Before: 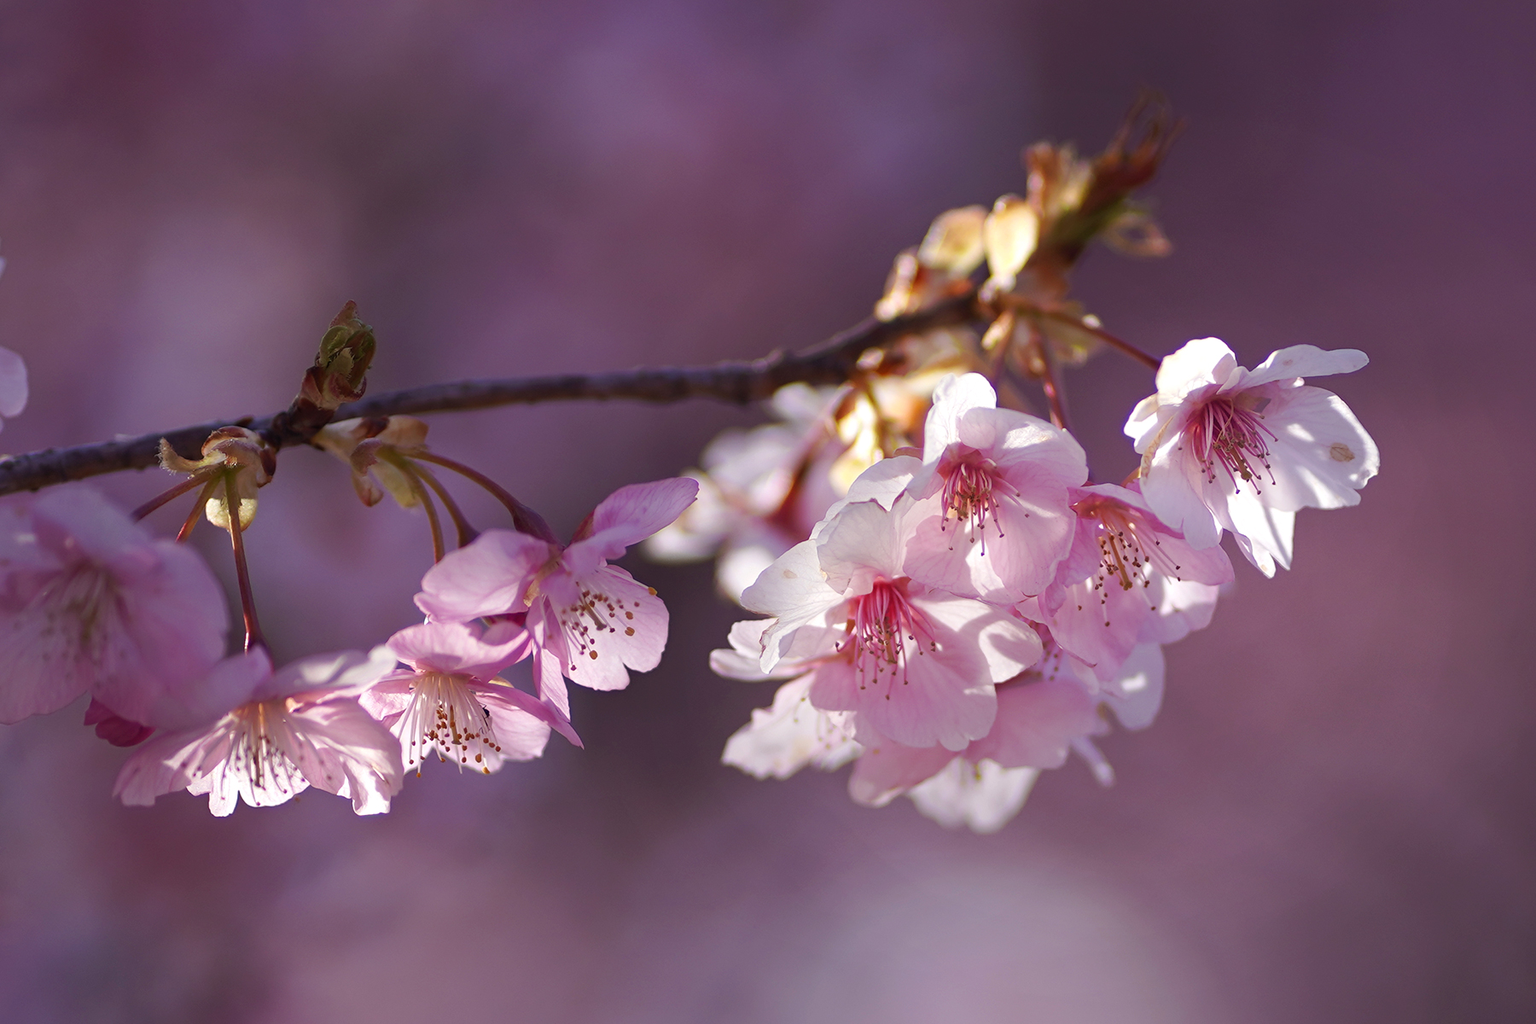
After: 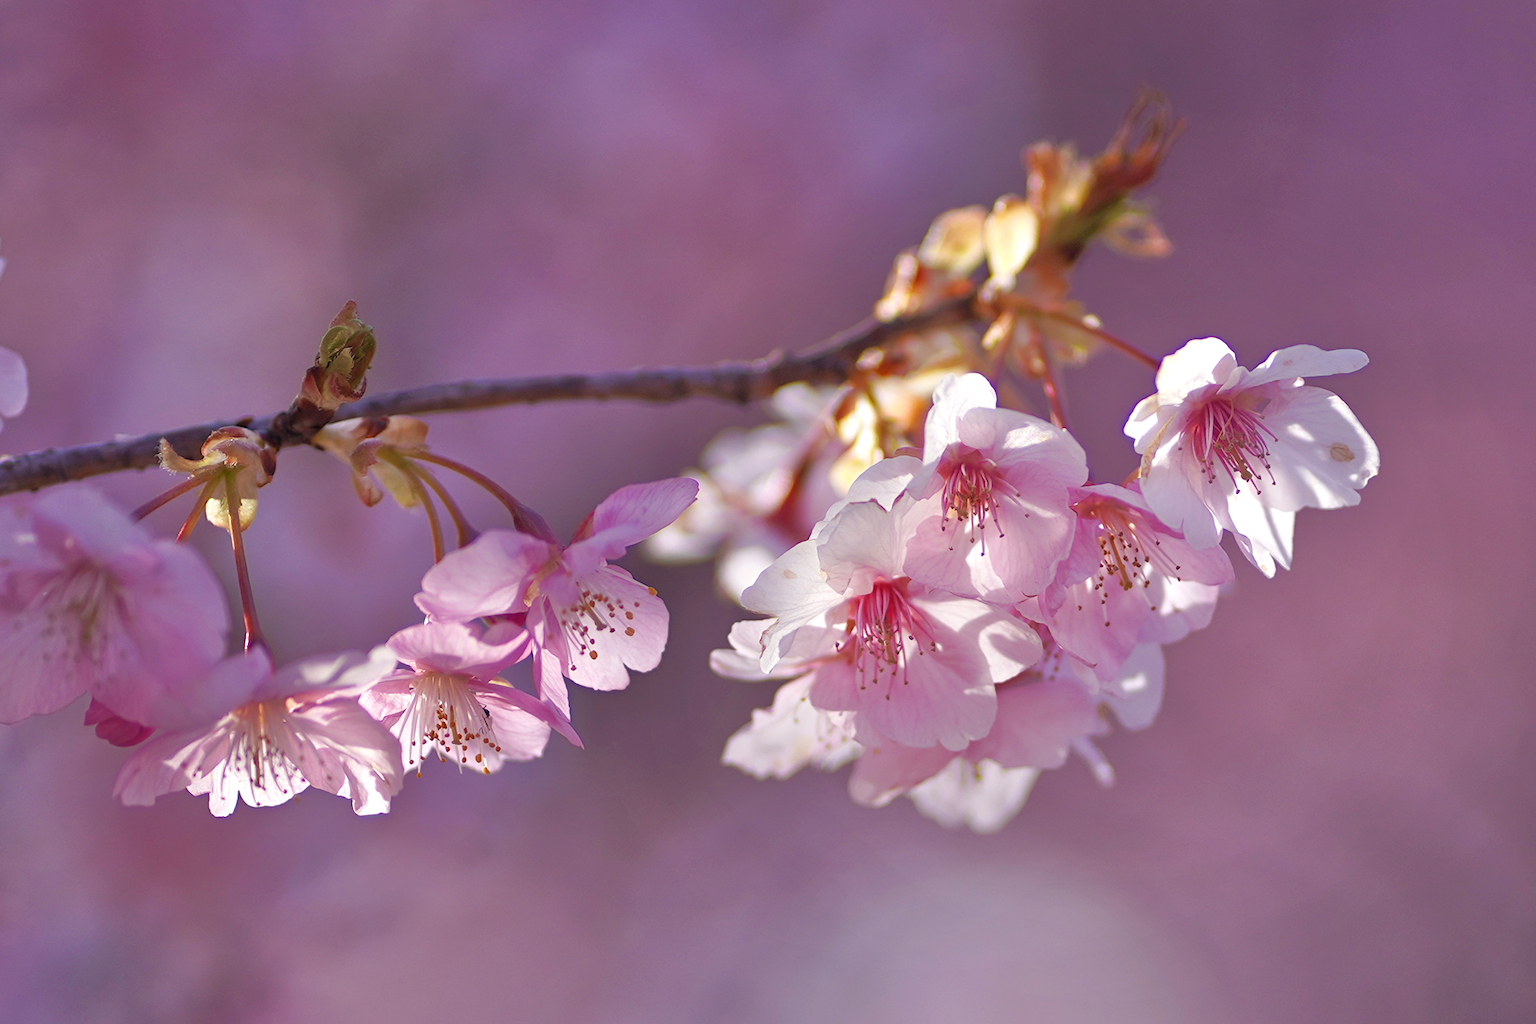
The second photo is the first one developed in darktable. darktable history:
tone equalizer: -7 EV 0.145 EV, -6 EV 0.582 EV, -5 EV 1.17 EV, -4 EV 1.35 EV, -3 EV 1.18 EV, -2 EV 0.6 EV, -1 EV 0.154 EV
